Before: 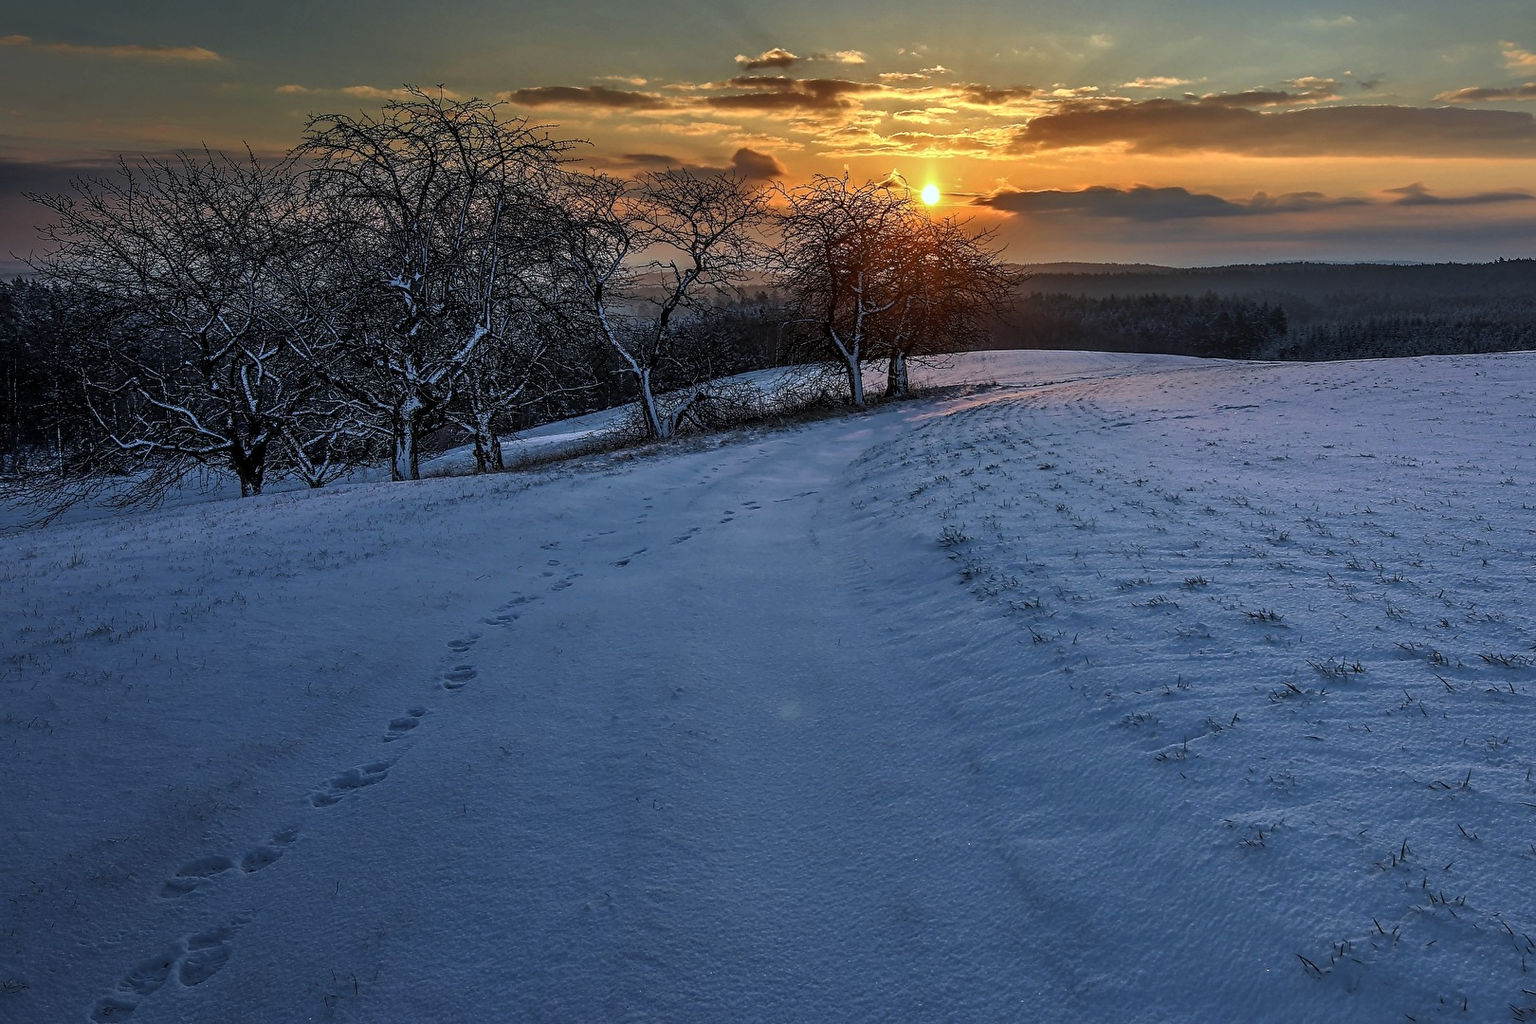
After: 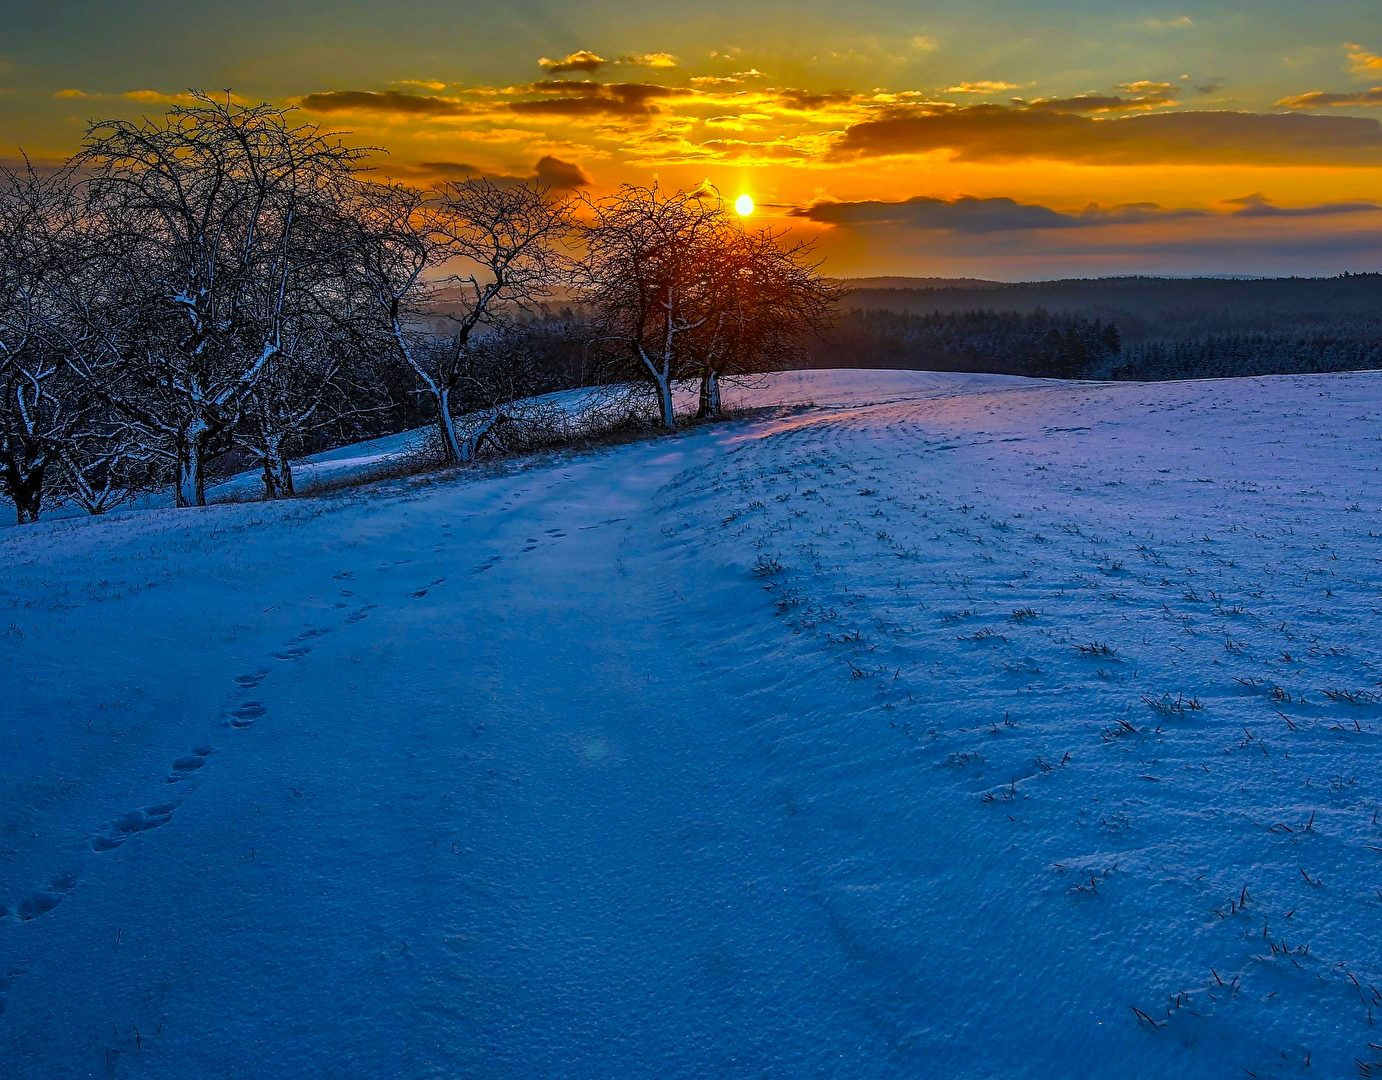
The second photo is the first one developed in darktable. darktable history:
velvia: strength 31.63%, mid-tones bias 0.202
color balance rgb: highlights gain › chroma 1.397%, highlights gain › hue 51.51°, perceptual saturation grading › global saturation 29.405%, global vibrance 20%
crop and rotate: left 14.665%
